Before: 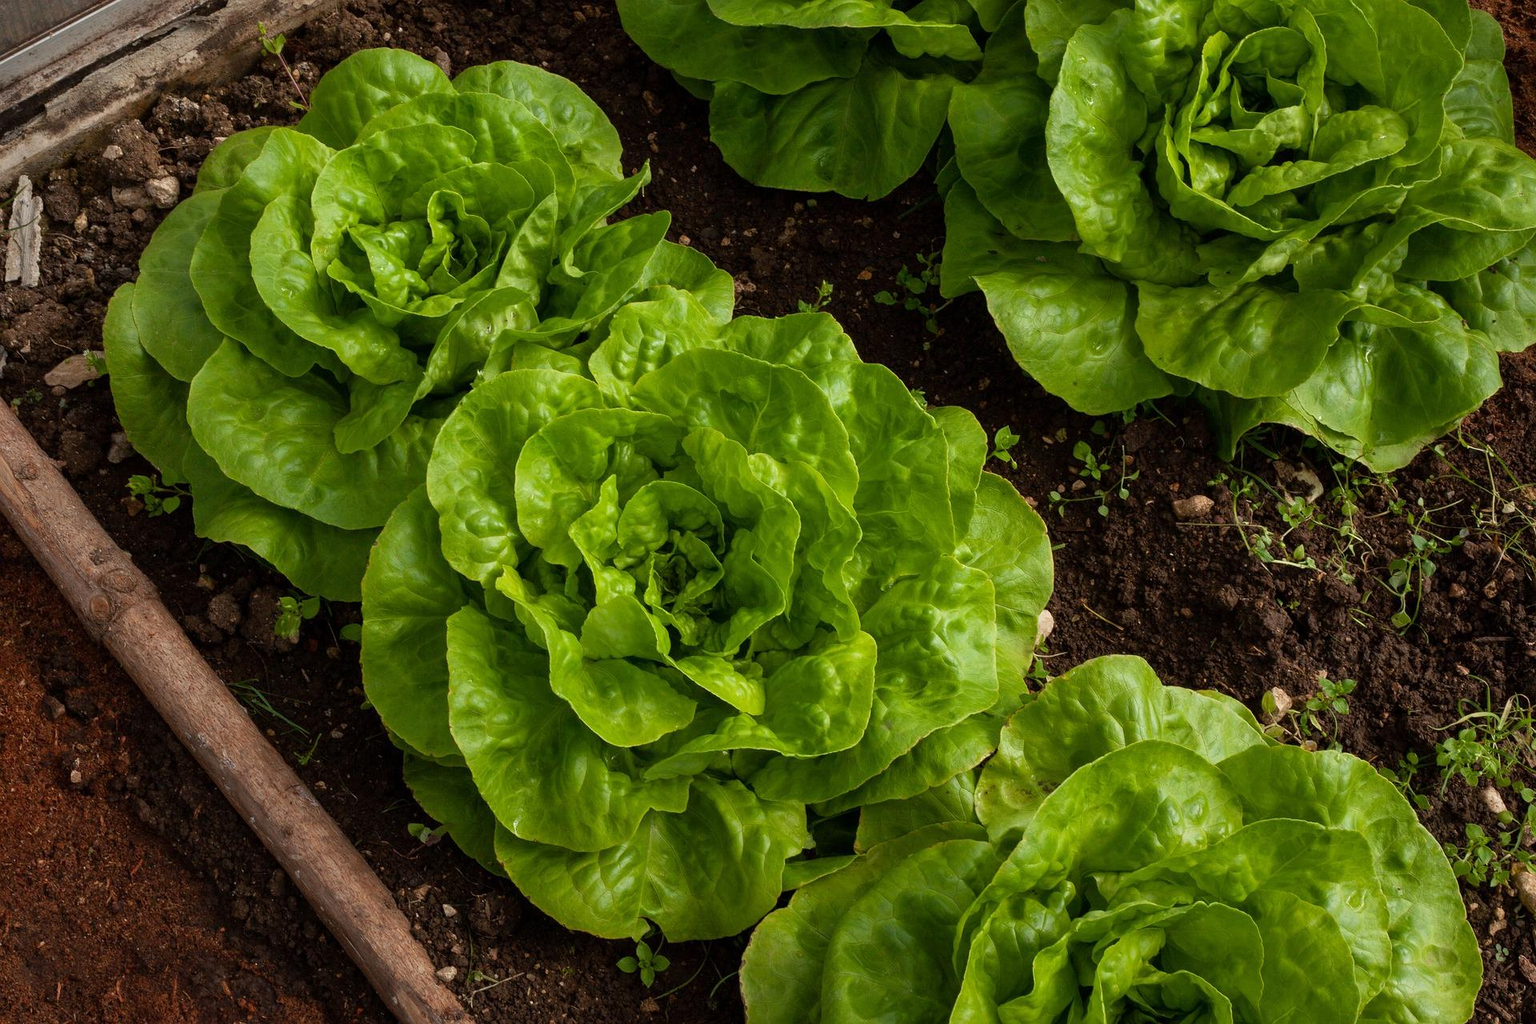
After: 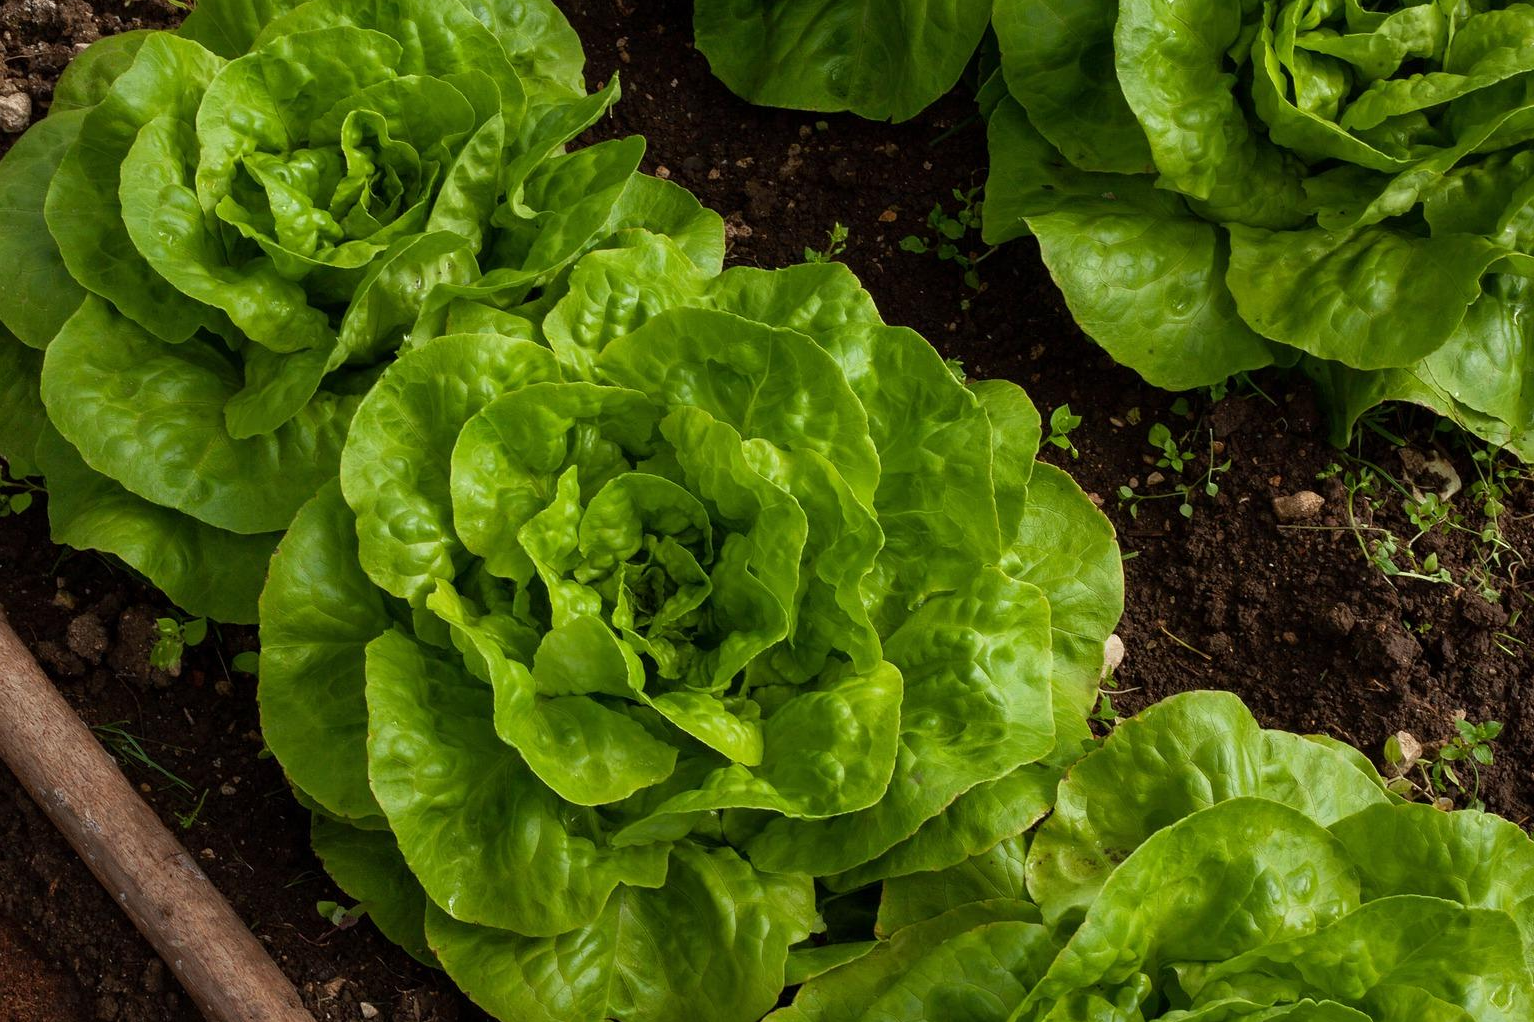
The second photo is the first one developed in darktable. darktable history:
white balance: red 0.978, blue 0.999
bloom: size 3%, threshold 100%, strength 0%
crop and rotate: left 10.071%, top 10.071%, right 10.02%, bottom 10.02%
